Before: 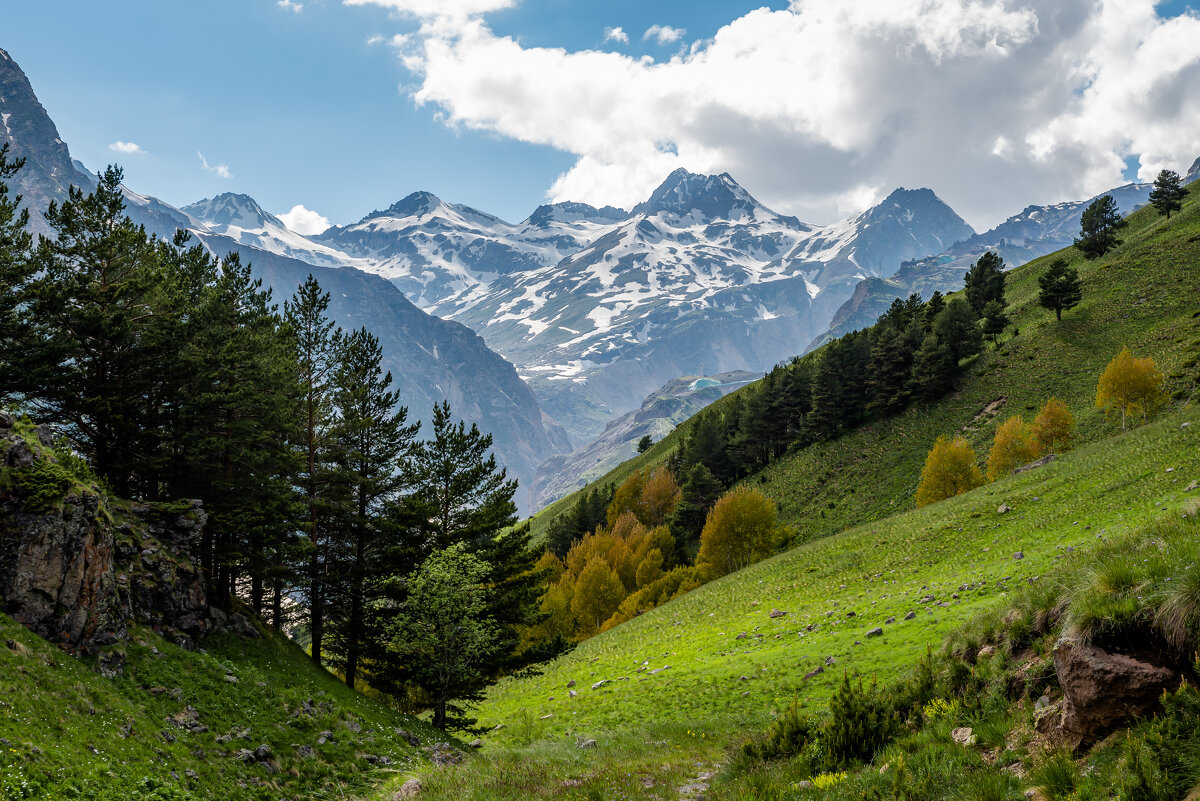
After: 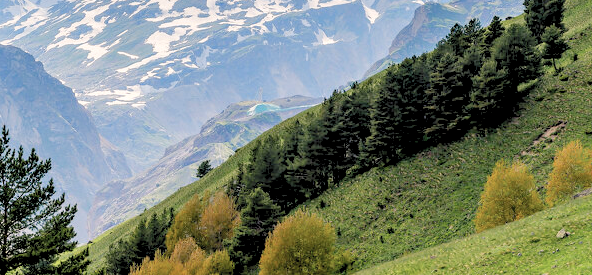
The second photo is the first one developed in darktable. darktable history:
levels: levels [0.072, 0.414, 0.976]
color zones: curves: ch0 [(0, 0.5) (0.143, 0.5) (0.286, 0.5) (0.429, 0.504) (0.571, 0.5) (0.714, 0.509) (0.857, 0.5) (1, 0.5)]; ch1 [(0, 0.425) (0.143, 0.425) (0.286, 0.375) (0.429, 0.405) (0.571, 0.5) (0.714, 0.47) (0.857, 0.425) (1, 0.435)]; ch2 [(0, 0.5) (0.143, 0.5) (0.286, 0.5) (0.429, 0.517) (0.571, 0.5) (0.714, 0.51) (0.857, 0.5) (1, 0.5)]
color correction: highlights a* 3.54, highlights b* 5.08
crop: left 36.758%, top 34.404%, right 13.093%, bottom 31.174%
color balance rgb: shadows lift › chroma 3.204%, shadows lift › hue 242.87°, perceptual saturation grading › global saturation -3.987%, perceptual saturation grading › shadows -1.696%
